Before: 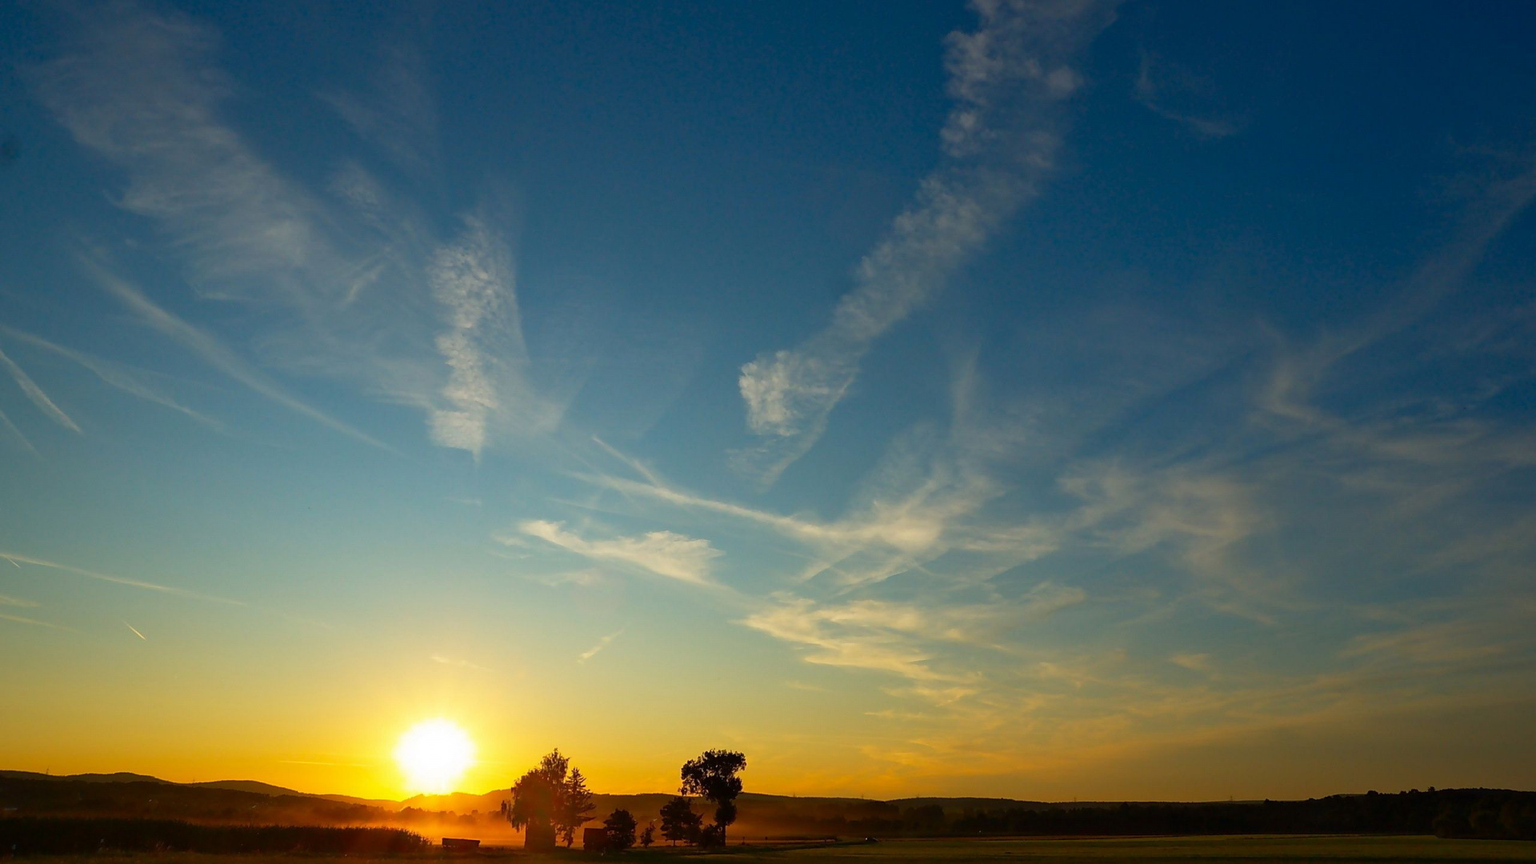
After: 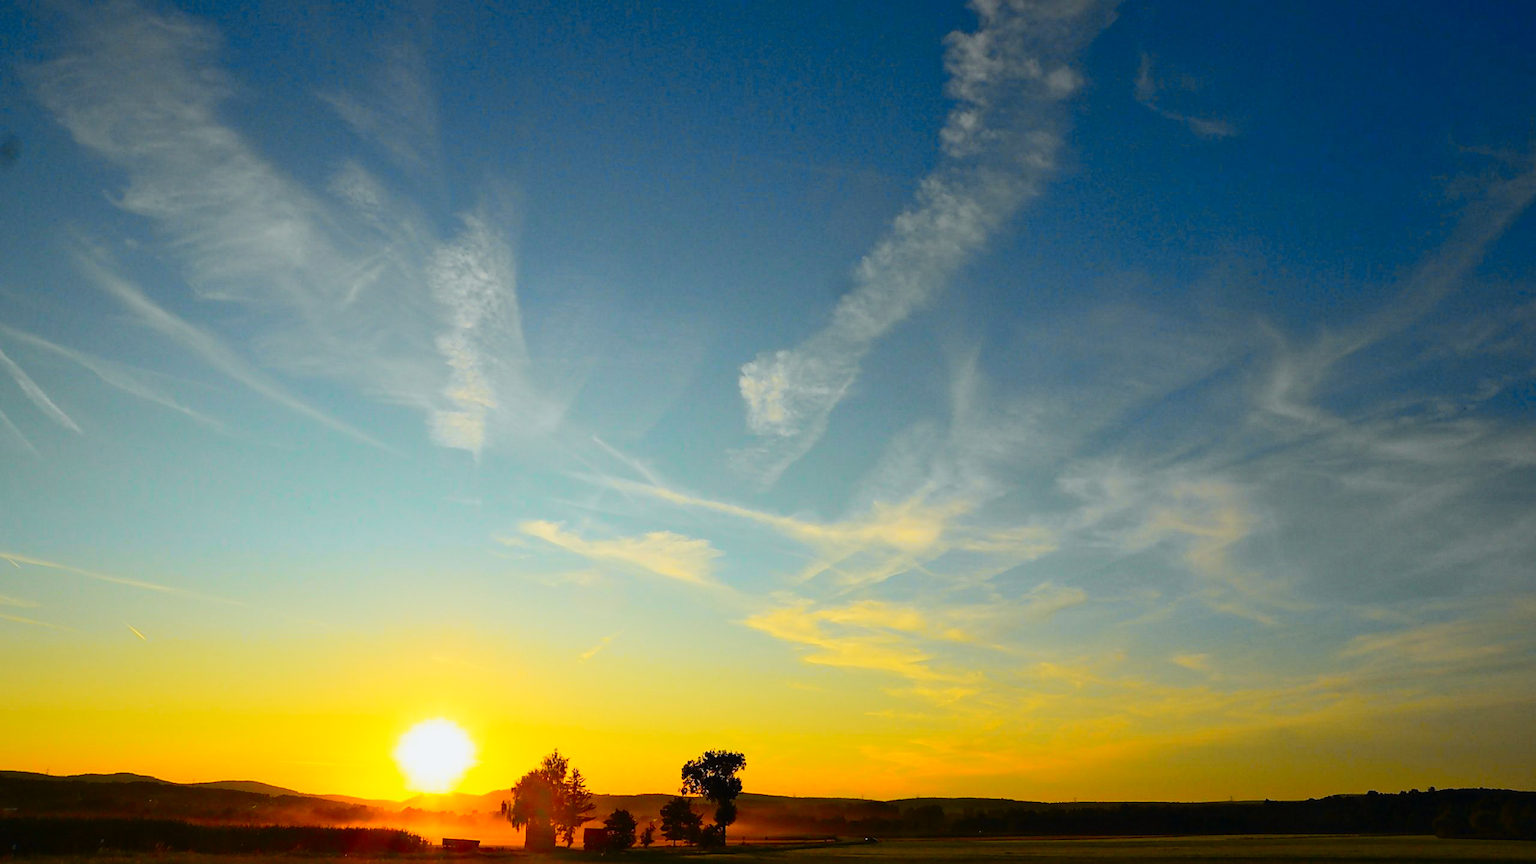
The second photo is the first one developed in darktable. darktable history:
tone curve: curves: ch0 [(0, 0) (0.11, 0.081) (0.256, 0.259) (0.398, 0.475) (0.498, 0.611) (0.65, 0.757) (0.835, 0.883) (1, 0.961)]; ch1 [(0, 0) (0.346, 0.307) (0.408, 0.369) (0.453, 0.457) (0.482, 0.479) (0.502, 0.498) (0.521, 0.51) (0.553, 0.554) (0.618, 0.65) (0.693, 0.727) (1, 1)]; ch2 [(0, 0) (0.366, 0.337) (0.434, 0.46) (0.485, 0.494) (0.5, 0.494) (0.511, 0.508) (0.537, 0.55) (0.579, 0.599) (0.621, 0.693) (1, 1)], color space Lab, independent channels, preserve colors none
contrast brightness saturation: contrast 0.03, brightness 0.06, saturation 0.13
